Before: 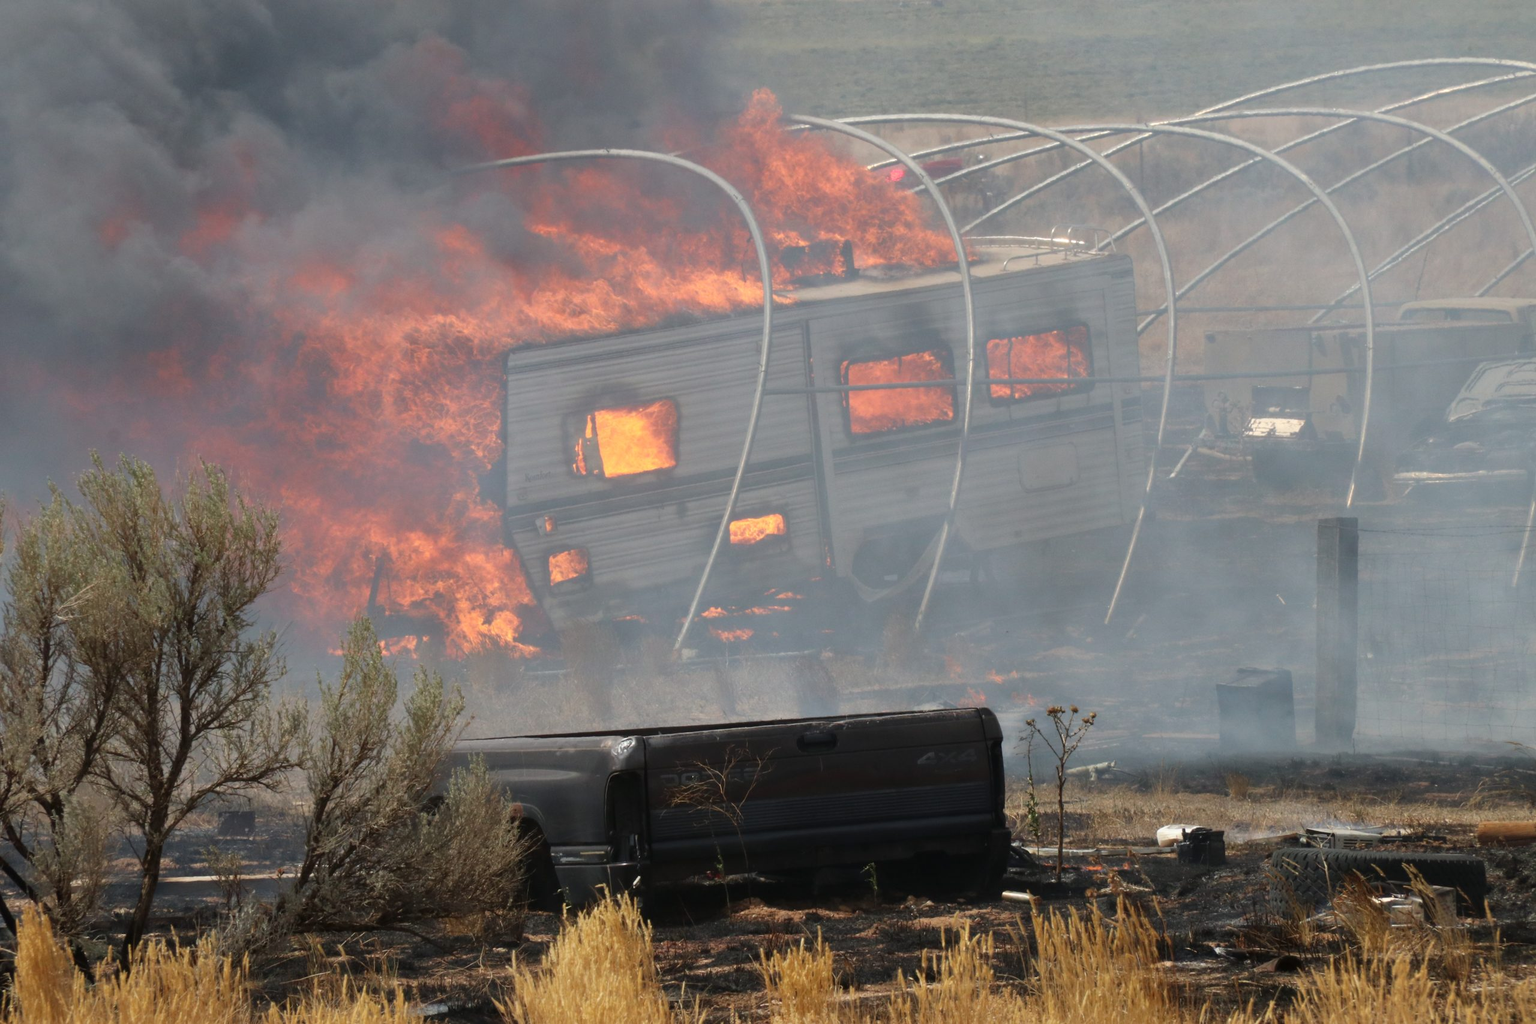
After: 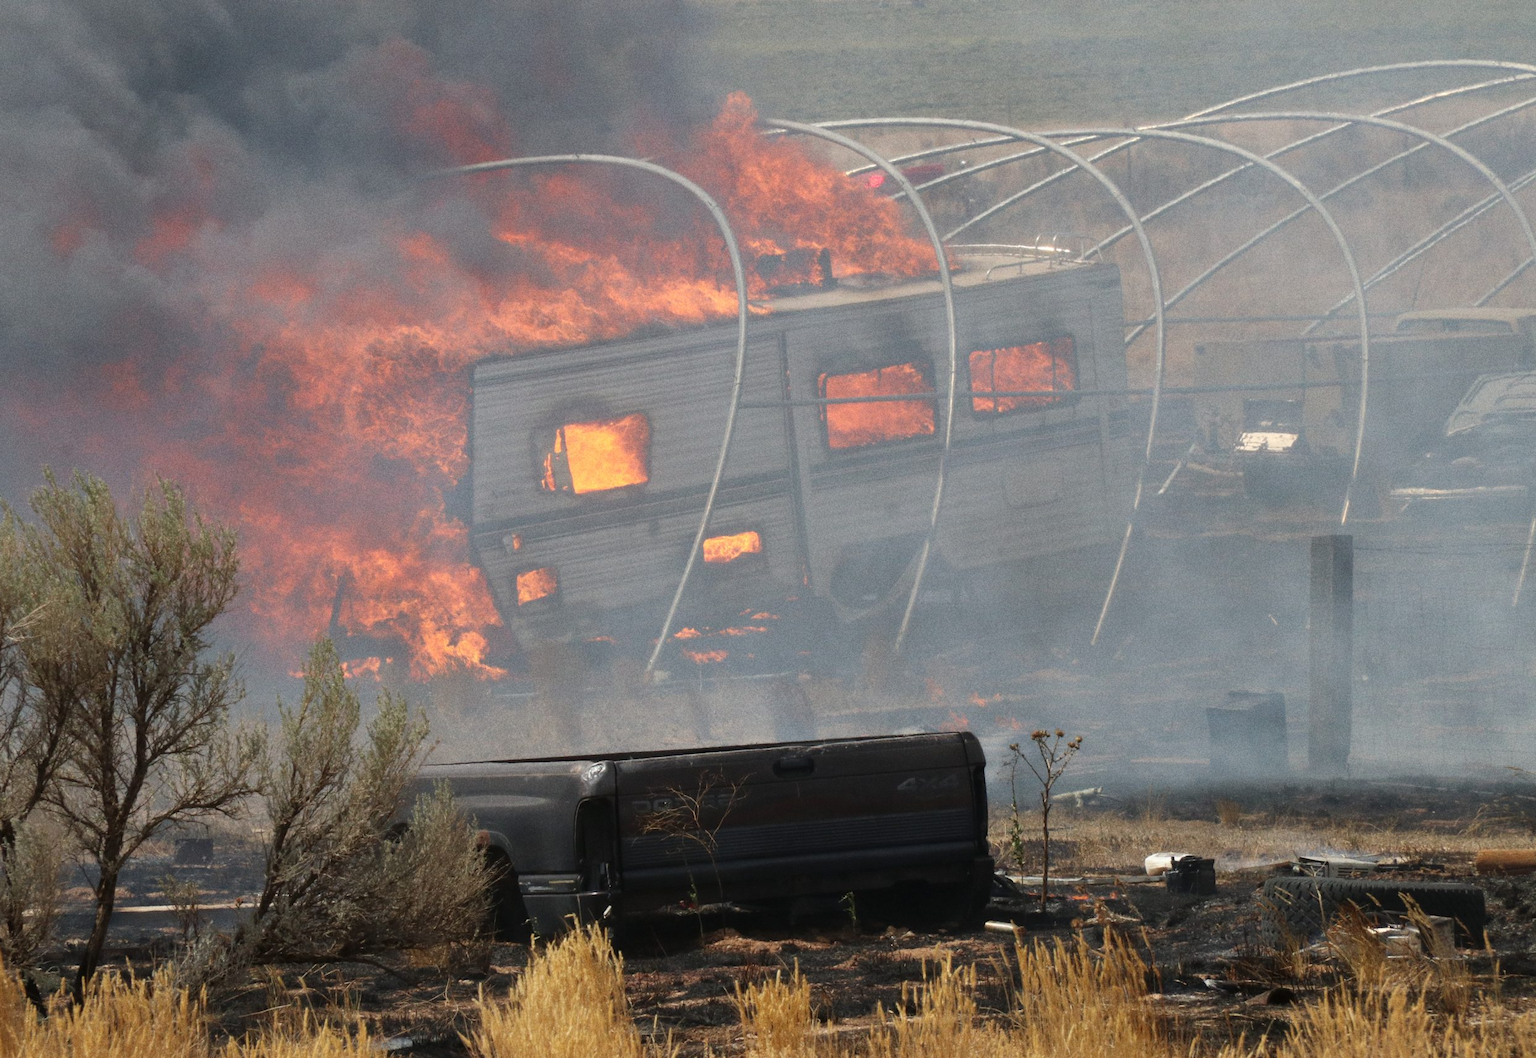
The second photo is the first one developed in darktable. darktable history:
white balance: red 1, blue 1
crop and rotate: left 3.238%
grain: strength 26%
